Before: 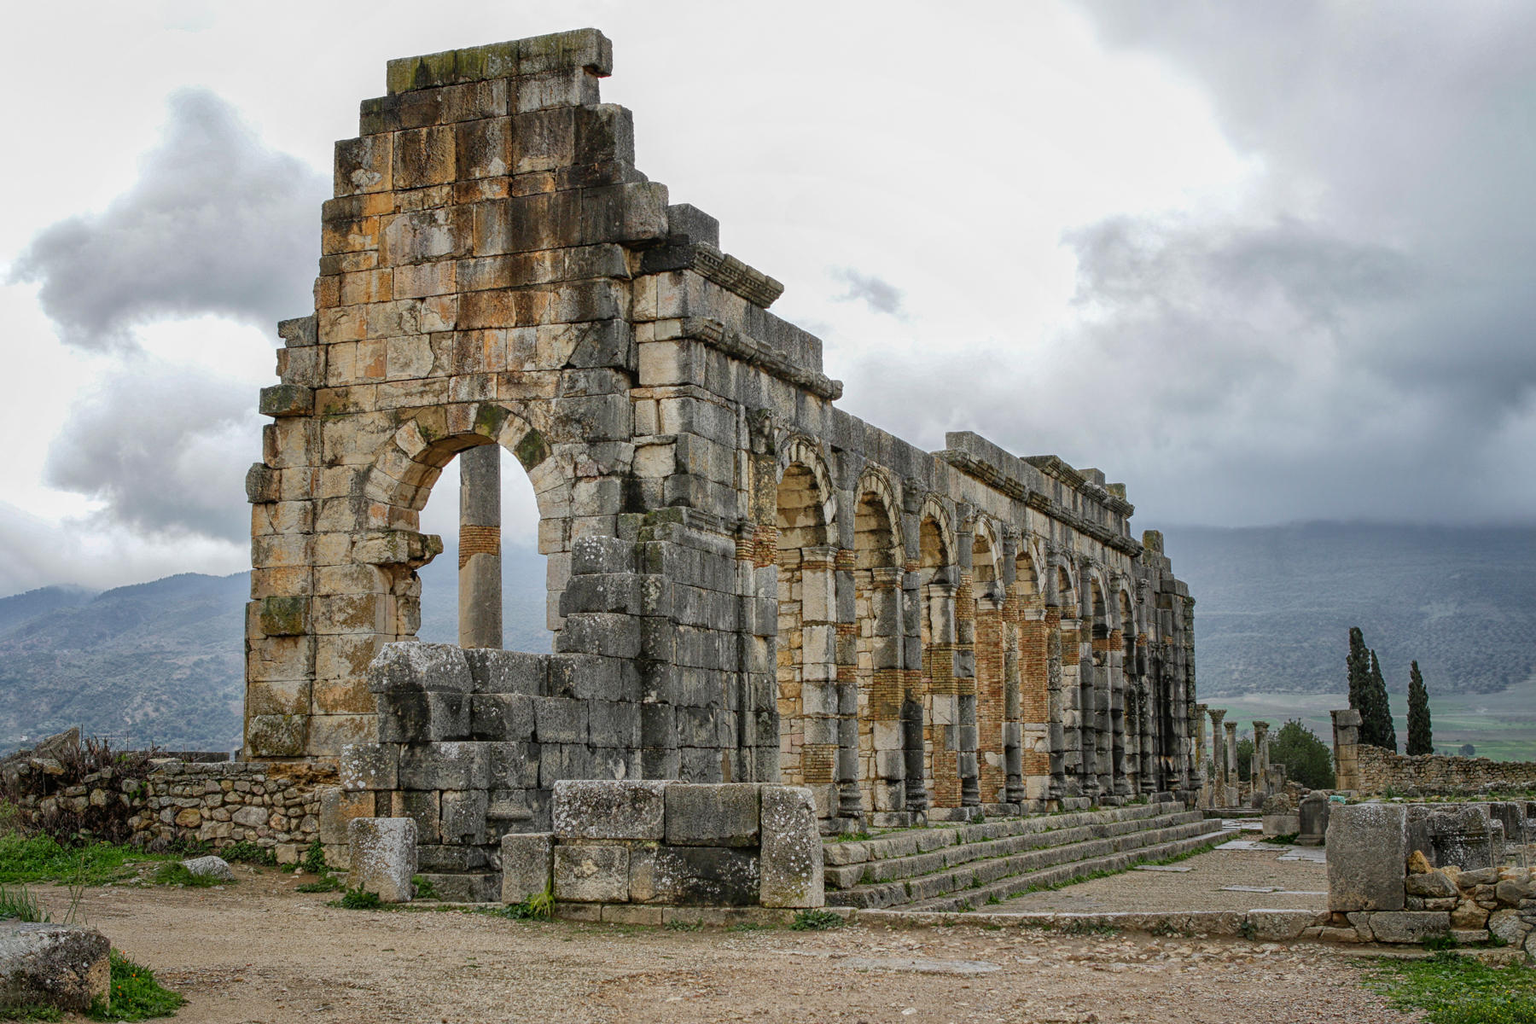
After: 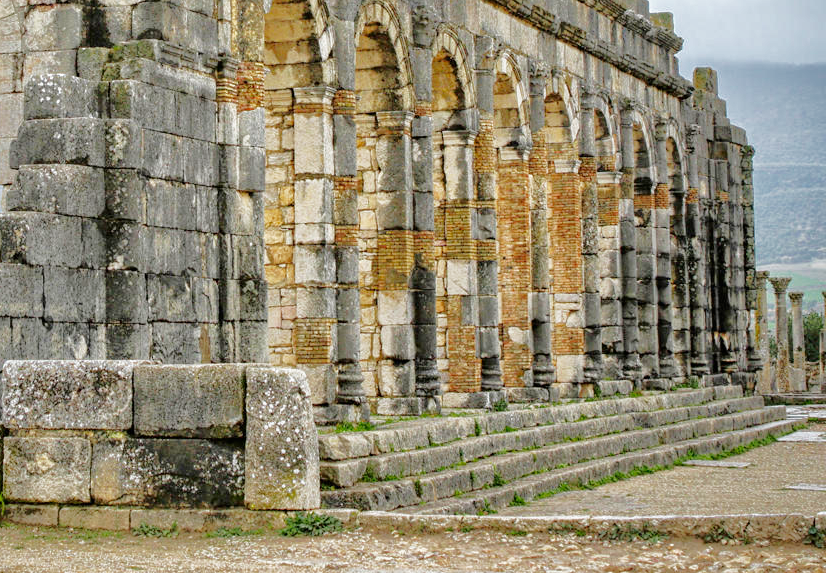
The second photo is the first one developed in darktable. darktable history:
crop: left 35.896%, top 46.168%, right 18.16%, bottom 6.018%
exposure: exposure 0.566 EV, compensate highlight preservation false
base curve: curves: ch0 [(0, 0) (0.005, 0.002) (0.15, 0.3) (0.4, 0.7) (0.75, 0.95) (1, 1)], preserve colors none
shadows and highlights: shadows -19.05, highlights -73.35
